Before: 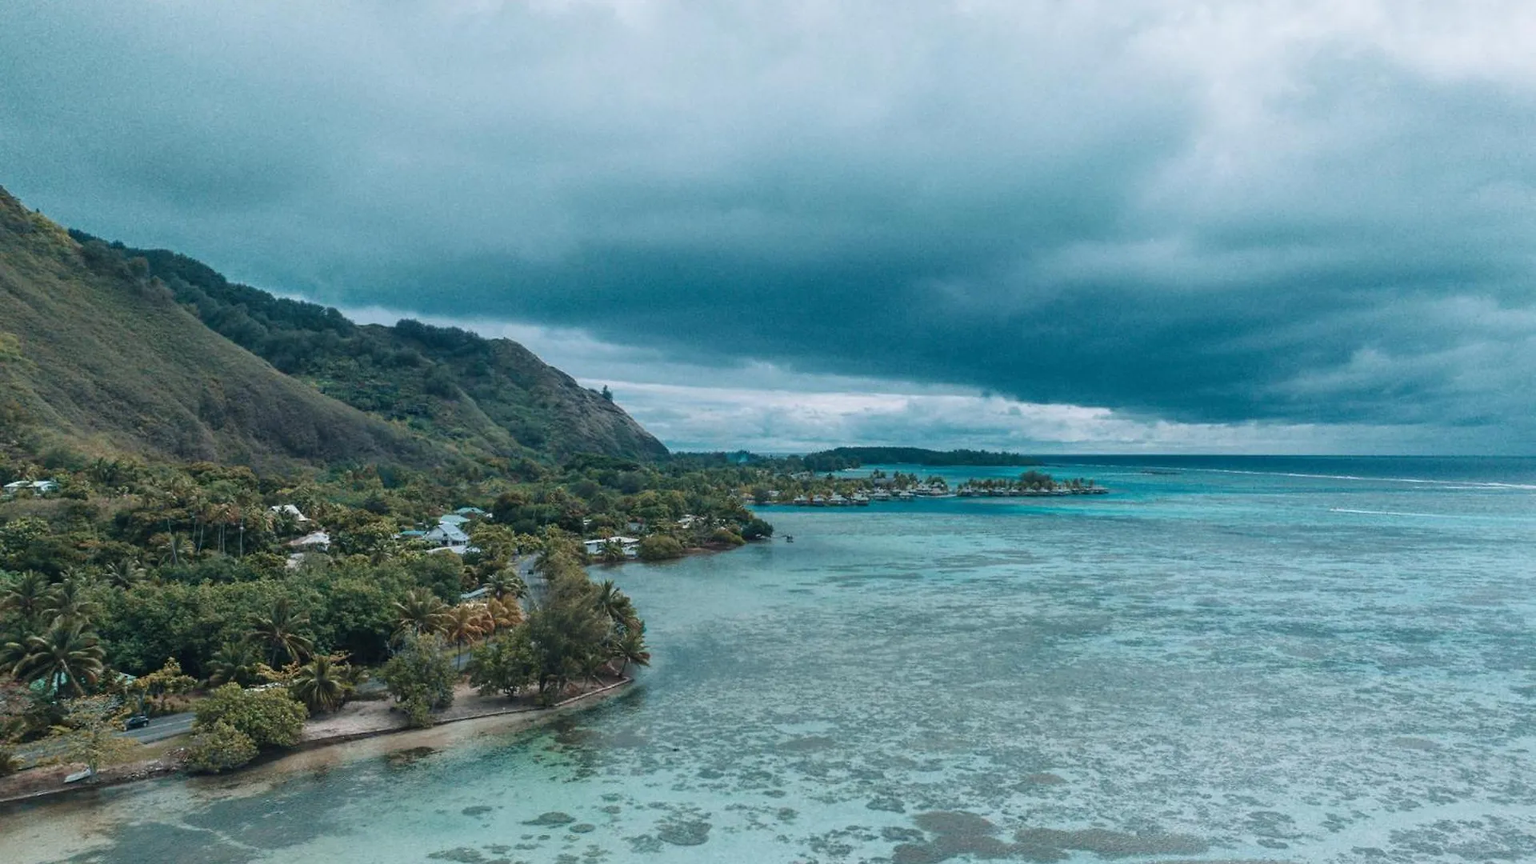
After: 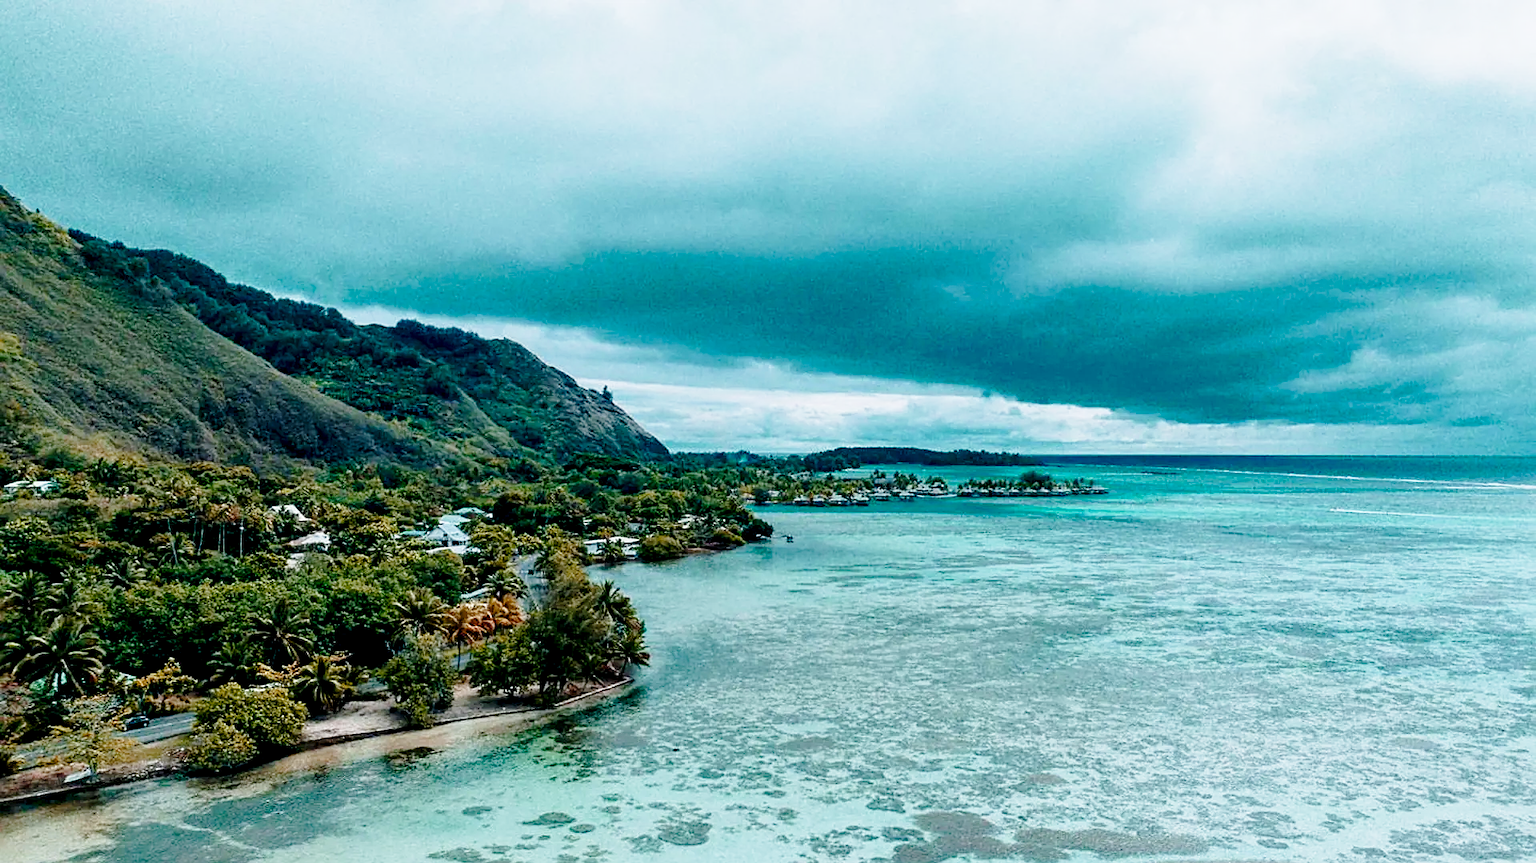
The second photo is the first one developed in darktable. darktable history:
base curve: curves: ch0 [(0, 0) (0.028, 0.03) (0.121, 0.232) (0.46, 0.748) (0.859, 0.968) (1, 1)], preserve colors none
color zones: curves: ch1 [(0.235, 0.558) (0.75, 0.5)]; ch2 [(0.25, 0.462) (0.749, 0.457)], mix 40.67%
exposure: black level correction 0.029, exposure -0.073 EV, compensate highlight preservation false
crop: bottom 0.071%
sharpen: on, module defaults
